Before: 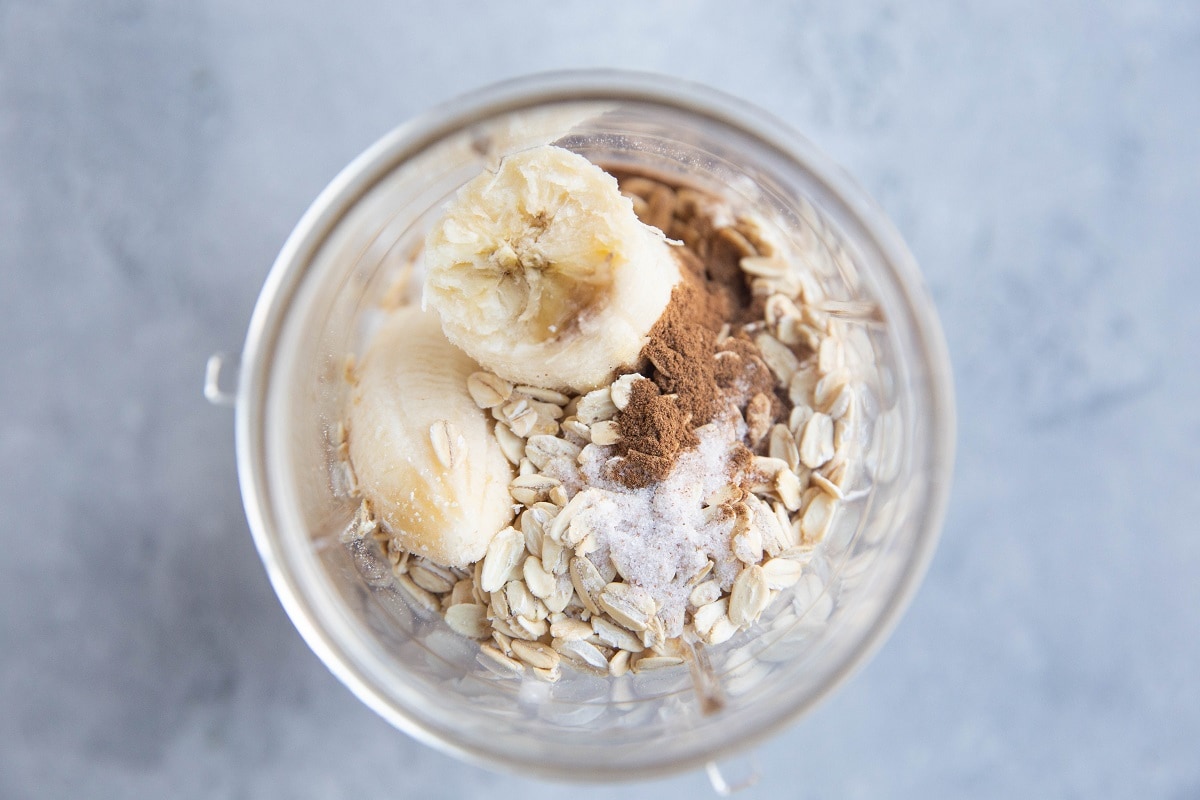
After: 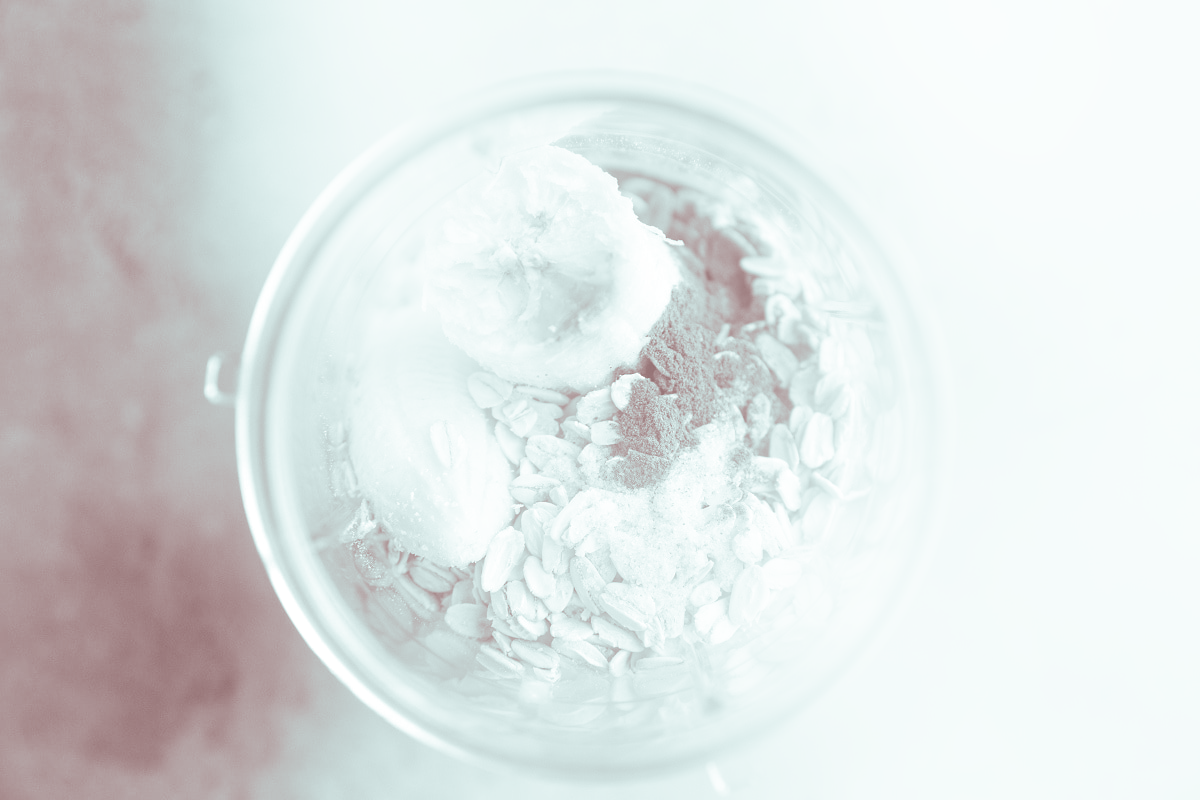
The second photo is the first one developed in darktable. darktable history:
white balance: red 0.98, blue 1.61
split-toning: shadows › saturation 0.3, highlights › hue 180°, highlights › saturation 0.3, compress 0%
contrast equalizer: y [[0.5 ×6], [0.5 ×6], [0.975, 0.964, 0.925, 0.865, 0.793, 0.721], [0 ×6], [0 ×6]]
bloom: on, module defaults
monochrome: size 3.1
